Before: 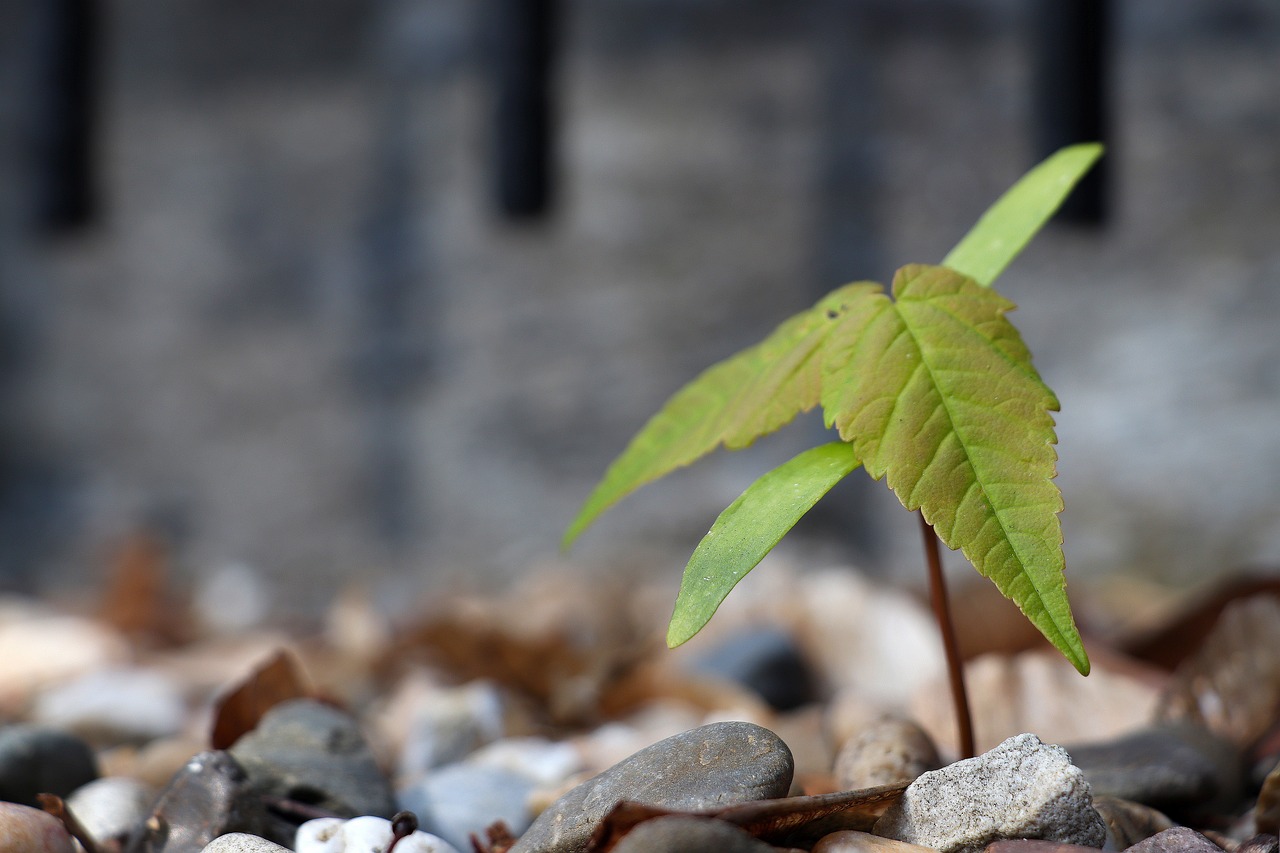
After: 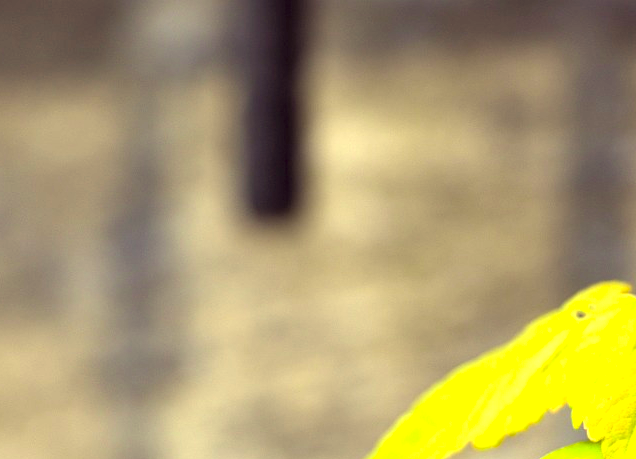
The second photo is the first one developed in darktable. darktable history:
color correction: highlights a* -0.492, highlights b* 39.9, shadows a* 9.8, shadows b* -0.494
exposure: black level correction 0.001, exposure 1.716 EV, compensate exposure bias true, compensate highlight preservation false
crop: left 19.731%, right 30.541%, bottom 46.176%
